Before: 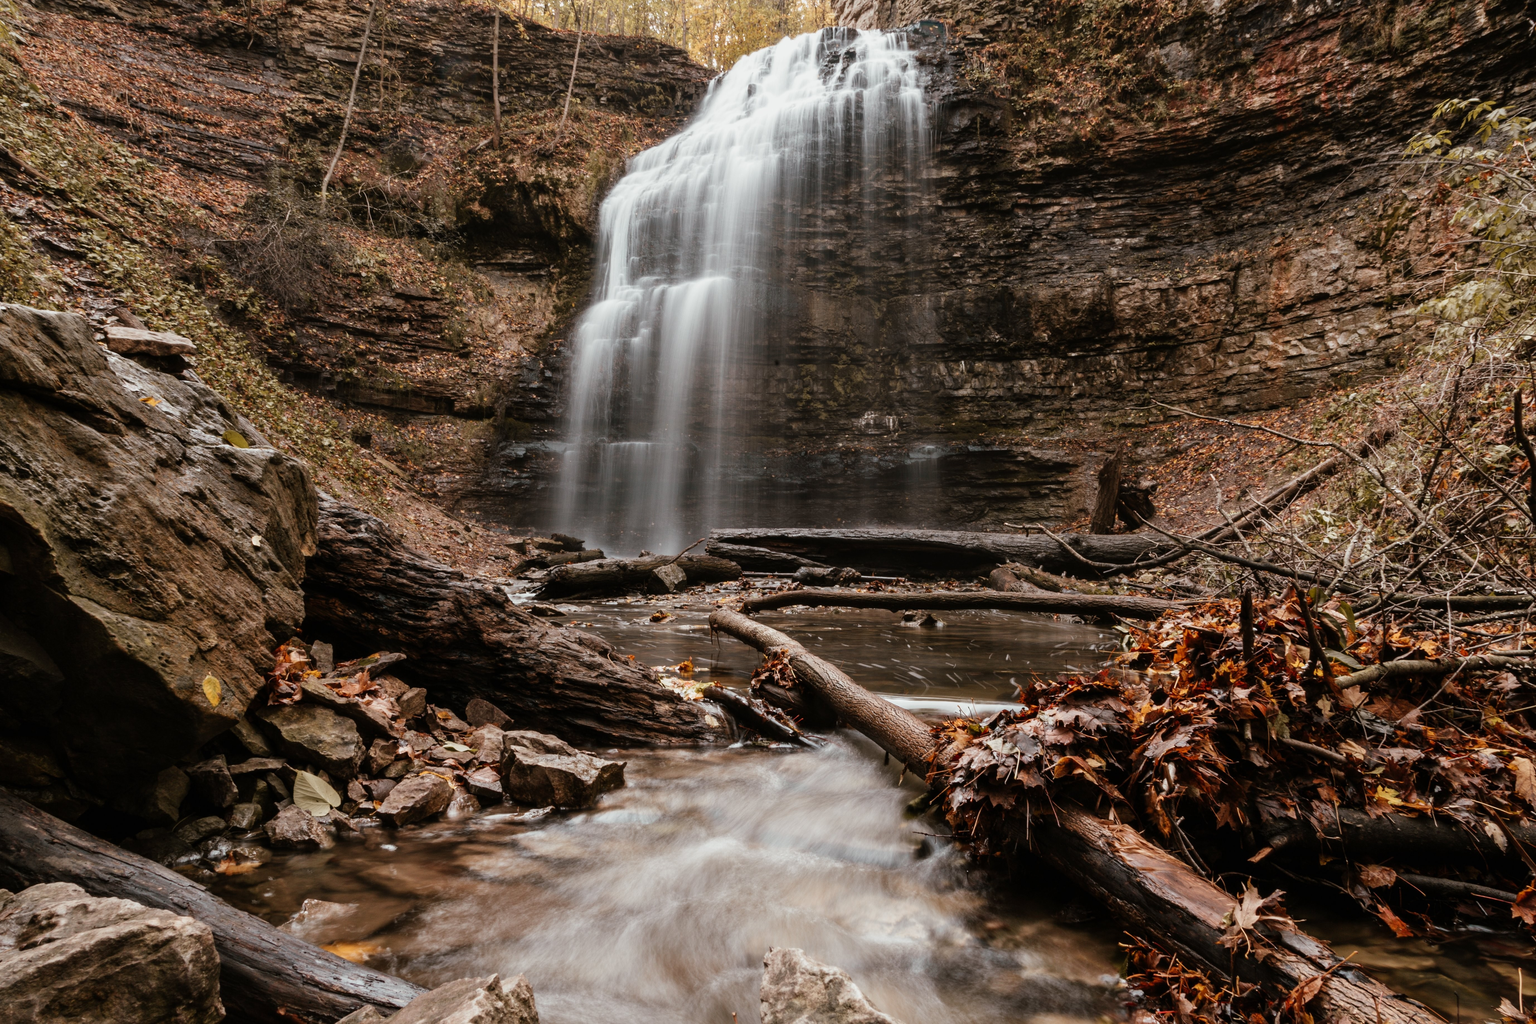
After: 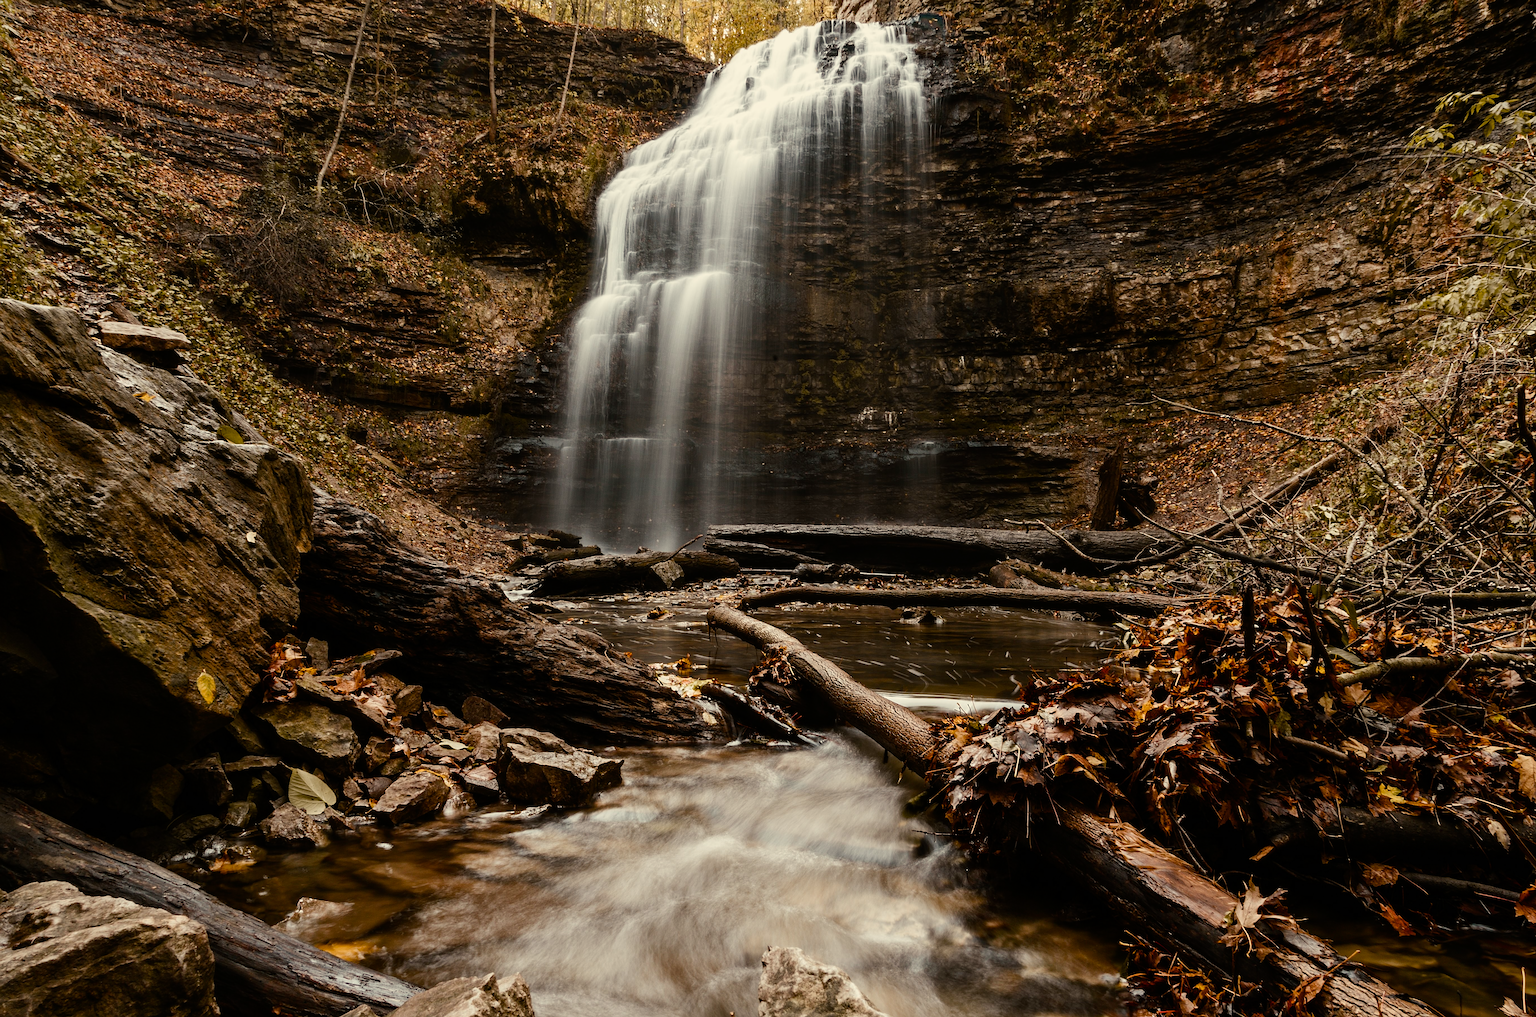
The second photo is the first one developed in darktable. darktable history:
exposure: exposure -0.579 EV, compensate highlight preservation false
color correction: highlights a* -4.83, highlights b* 5.04, saturation 0.969
crop: left 0.472%, top 0.758%, right 0.195%, bottom 0.559%
sharpen: on, module defaults
tone equalizer: -8 EV -0.772 EV, -7 EV -0.717 EV, -6 EV -0.569 EV, -5 EV -0.397 EV, -3 EV 0.398 EV, -2 EV 0.6 EV, -1 EV 0.7 EV, +0 EV 0.743 EV, edges refinement/feathering 500, mask exposure compensation -1.57 EV, preserve details no
color balance rgb: highlights gain › chroma 3.055%, highlights gain › hue 60°, perceptual saturation grading › global saturation 44.807%, perceptual saturation grading › highlights -50.17%, perceptual saturation grading › shadows 31.027%
